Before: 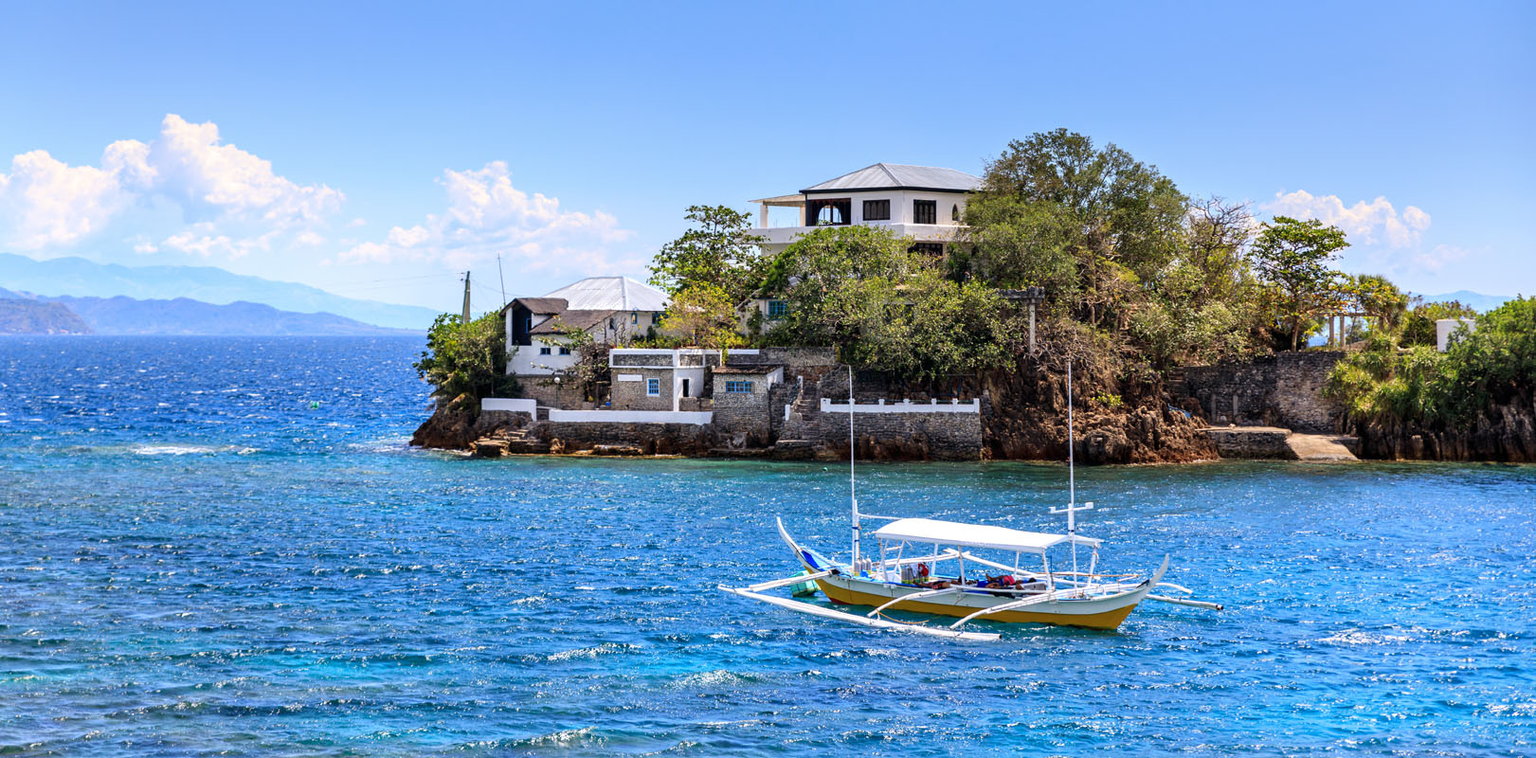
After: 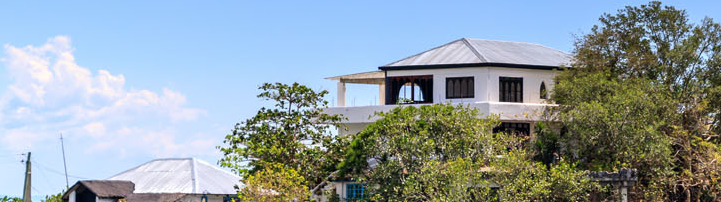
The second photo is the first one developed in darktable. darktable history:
crop: left 28.693%, top 16.843%, right 26.811%, bottom 57.8%
